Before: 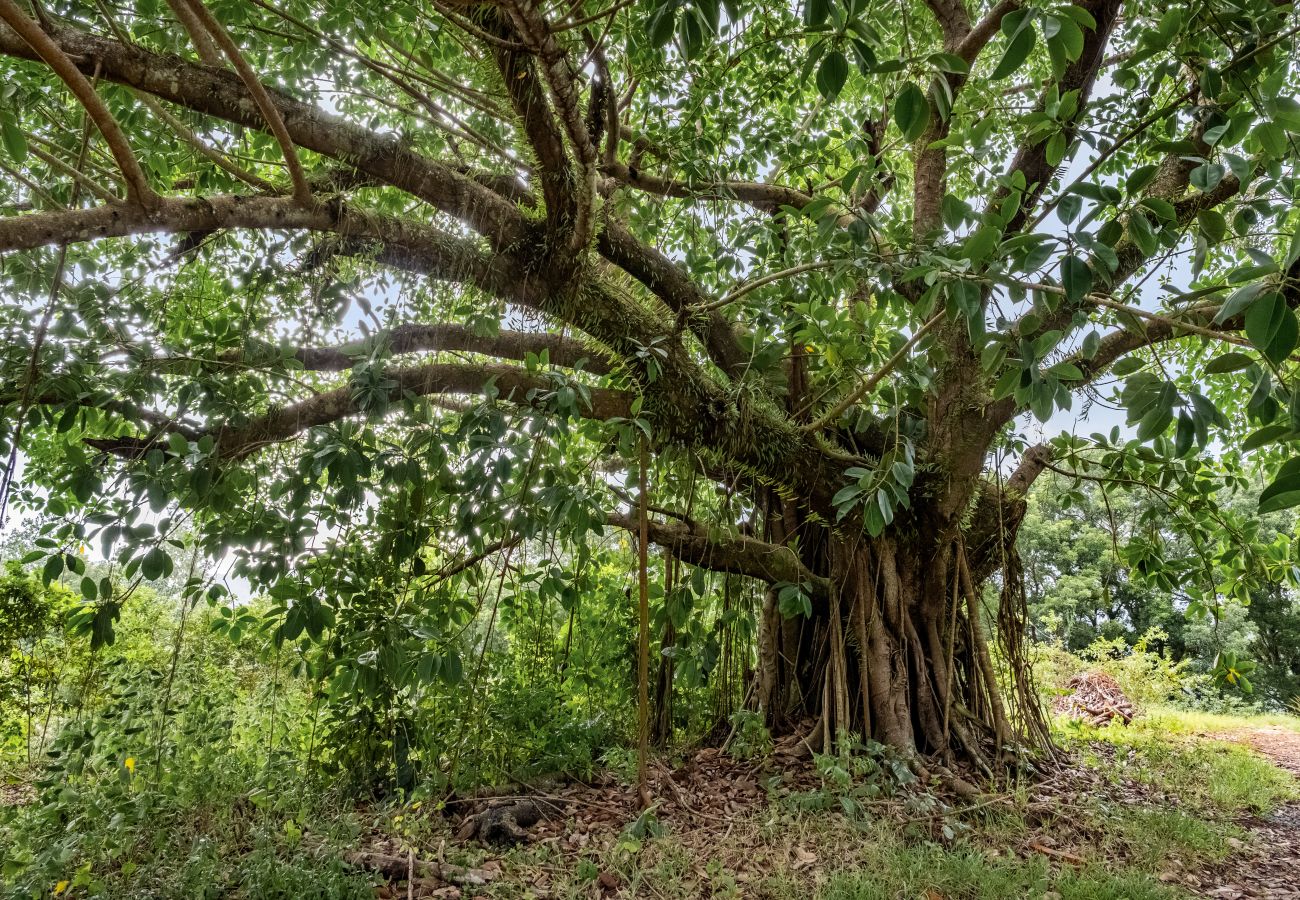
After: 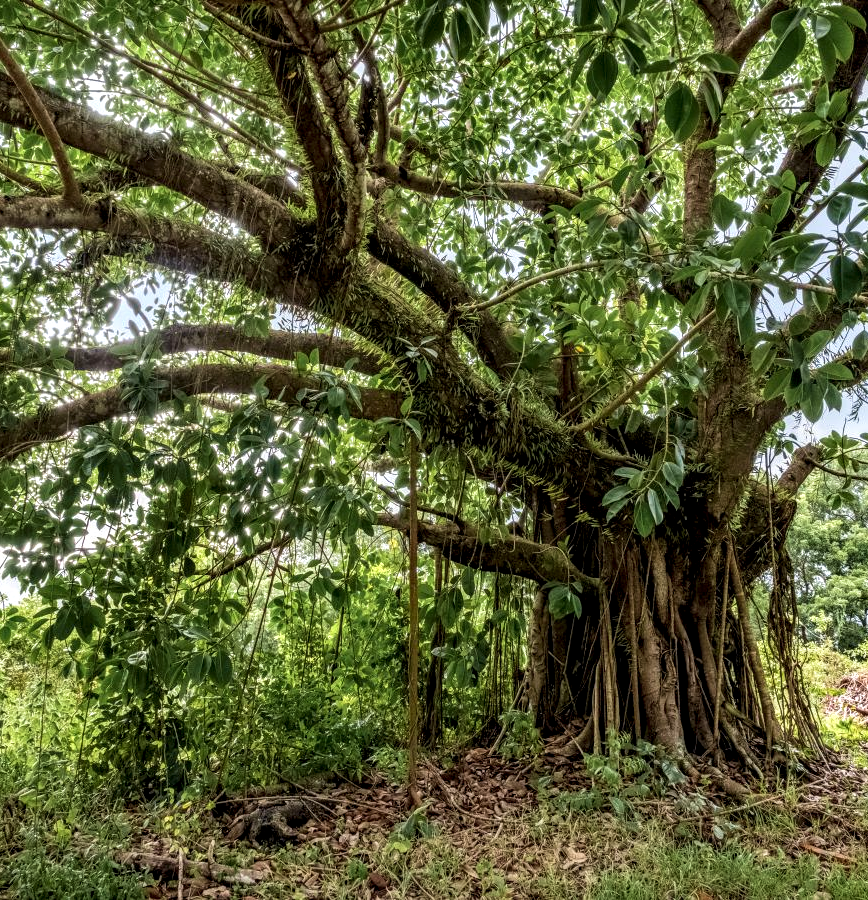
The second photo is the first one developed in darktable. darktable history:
velvia: on, module defaults
local contrast: highlights 59%, detail 145%
crop and rotate: left 17.732%, right 15.423%
